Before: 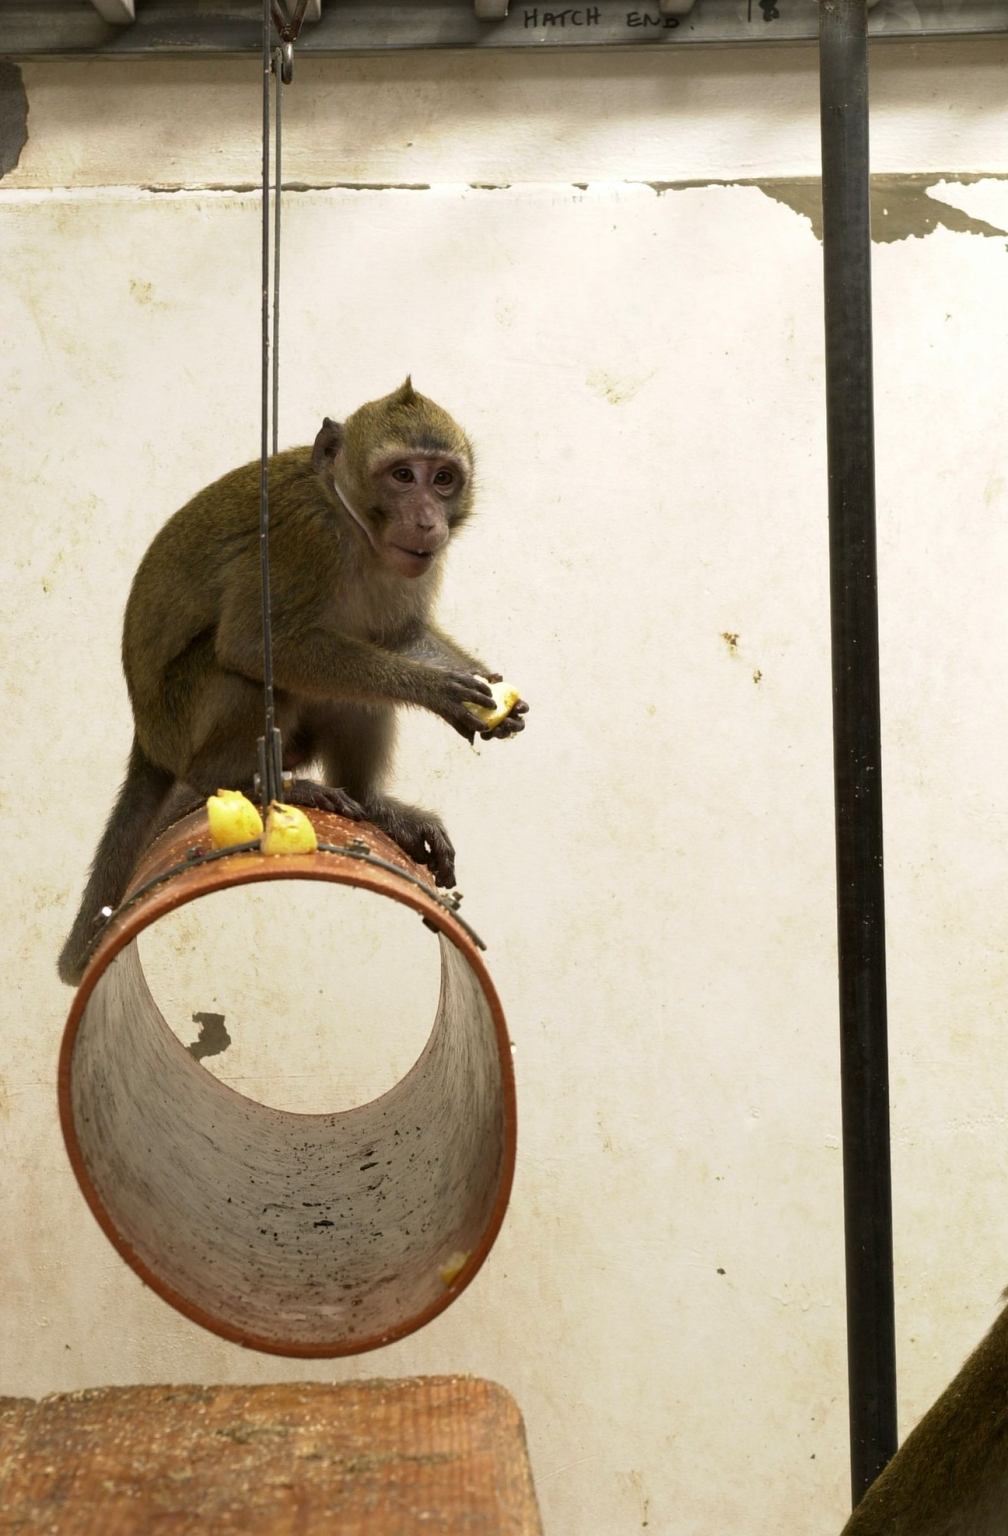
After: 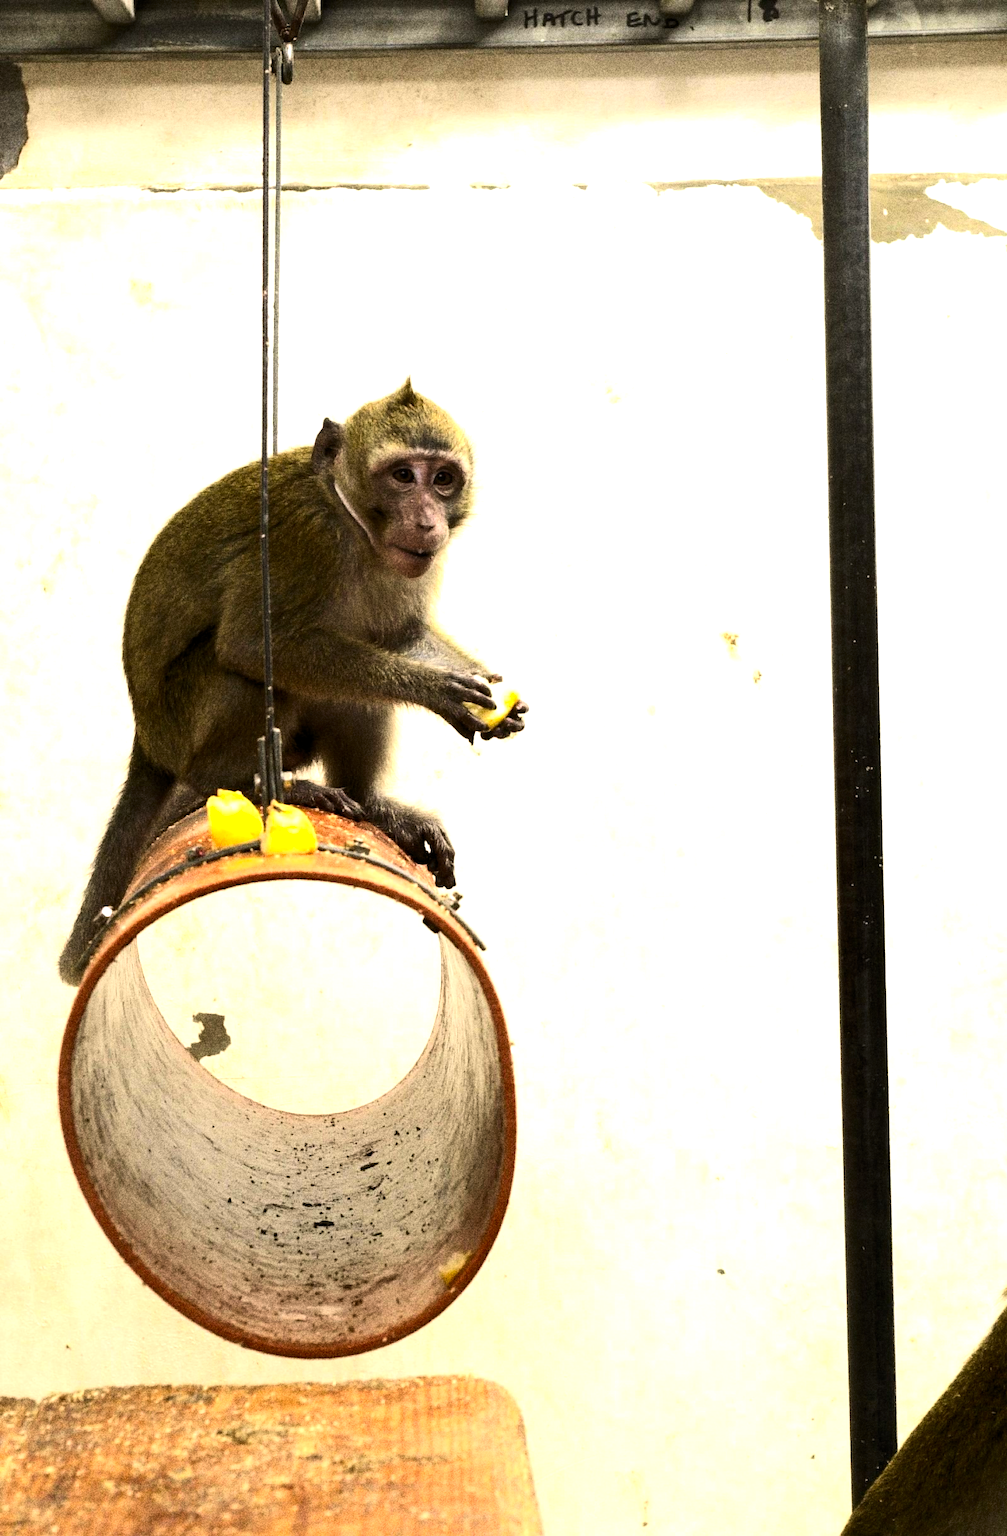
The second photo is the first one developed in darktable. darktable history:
tone equalizer: -8 EV -0.75 EV, -7 EV -0.7 EV, -6 EV -0.6 EV, -5 EV -0.4 EV, -3 EV 0.4 EV, -2 EV 0.6 EV, -1 EV 0.7 EV, +0 EV 0.75 EV, edges refinement/feathering 500, mask exposure compensation -1.57 EV, preserve details no
levels: mode automatic, black 0.023%, white 99.97%, levels [0.062, 0.494, 0.925]
grain: coarseness 10.62 ISO, strength 55.56%
contrast brightness saturation: contrast 0.23, brightness 0.1, saturation 0.29
exposure: exposure 0.507 EV, compensate highlight preservation false
